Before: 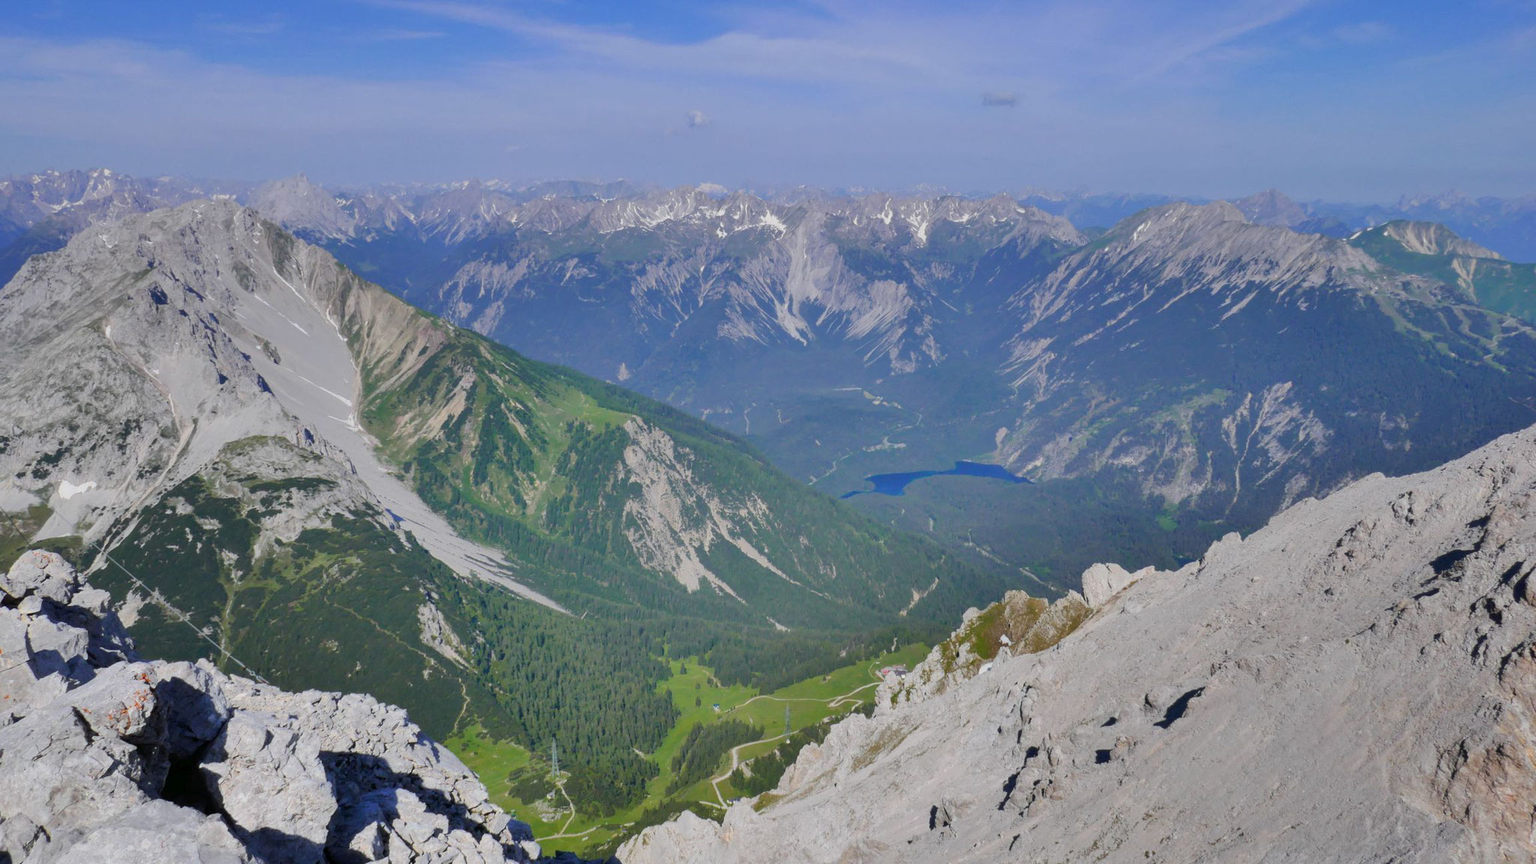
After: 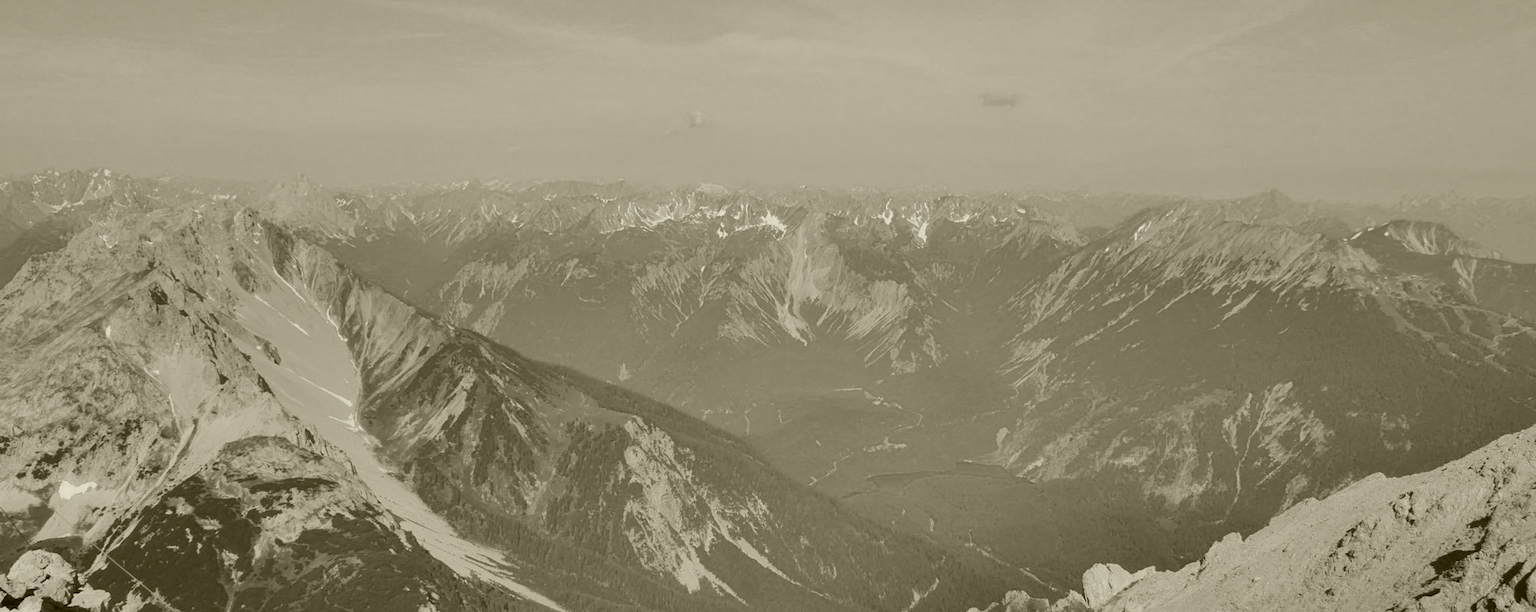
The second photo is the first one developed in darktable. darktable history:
crop: right 0%, bottom 29.112%
color calibration: output gray [0.23, 0.37, 0.4, 0], illuminant custom, x 0.363, y 0.386, temperature 4527.82 K
color correction: highlights a* -1.21, highlights b* 10.04, shadows a* 0.41, shadows b* 19.98
